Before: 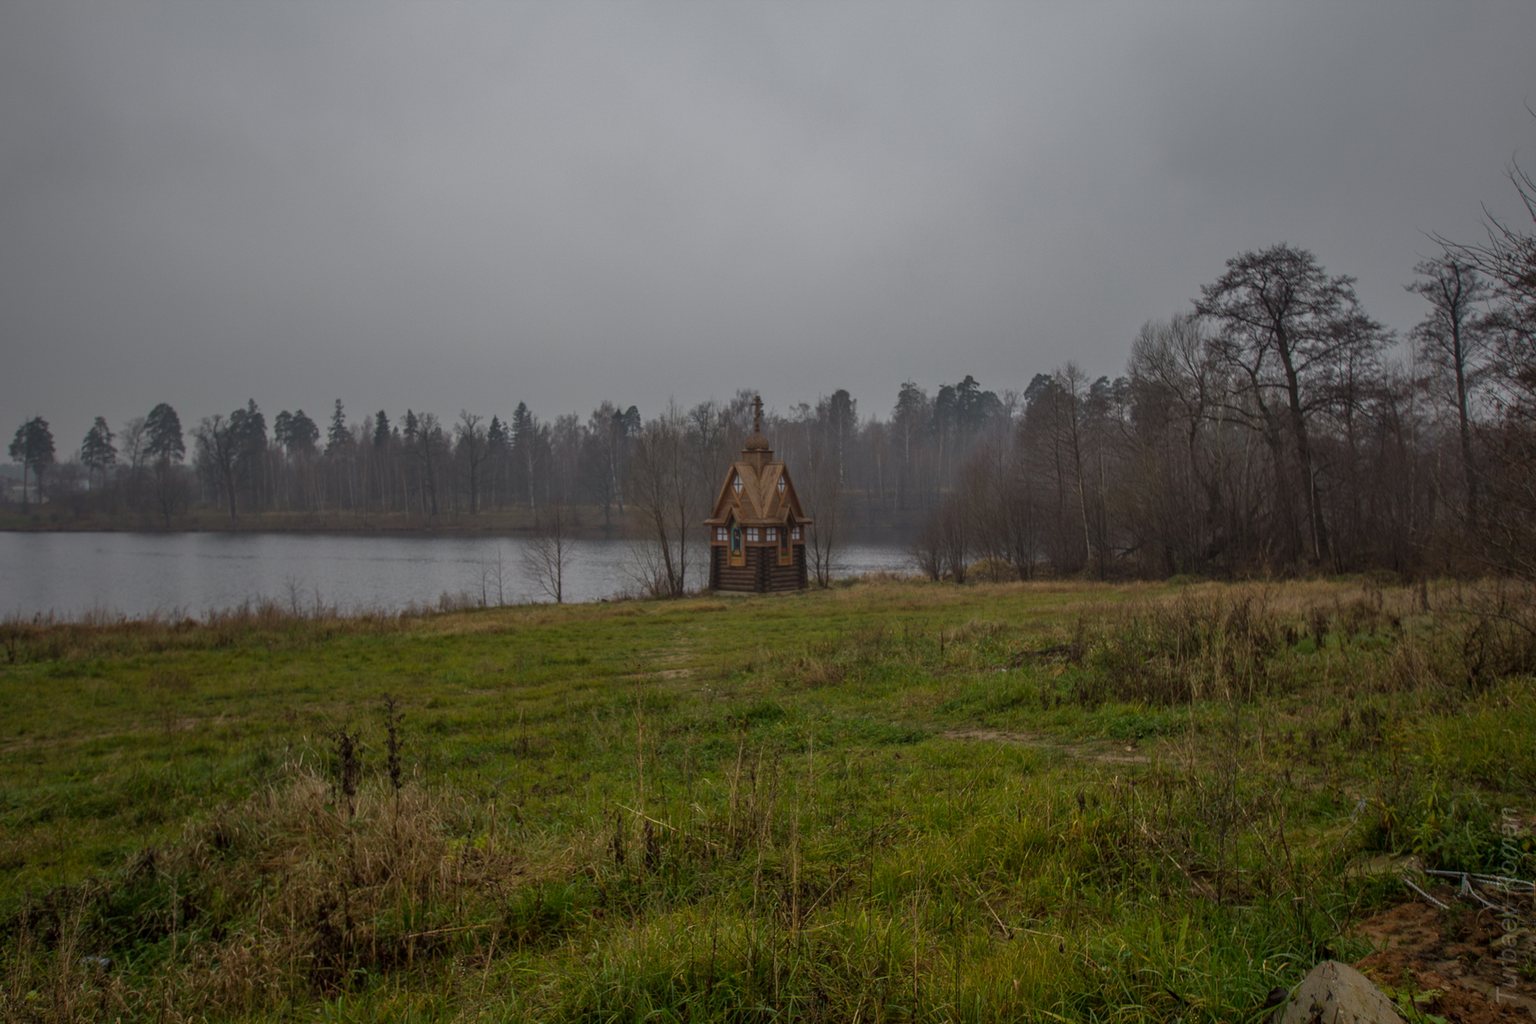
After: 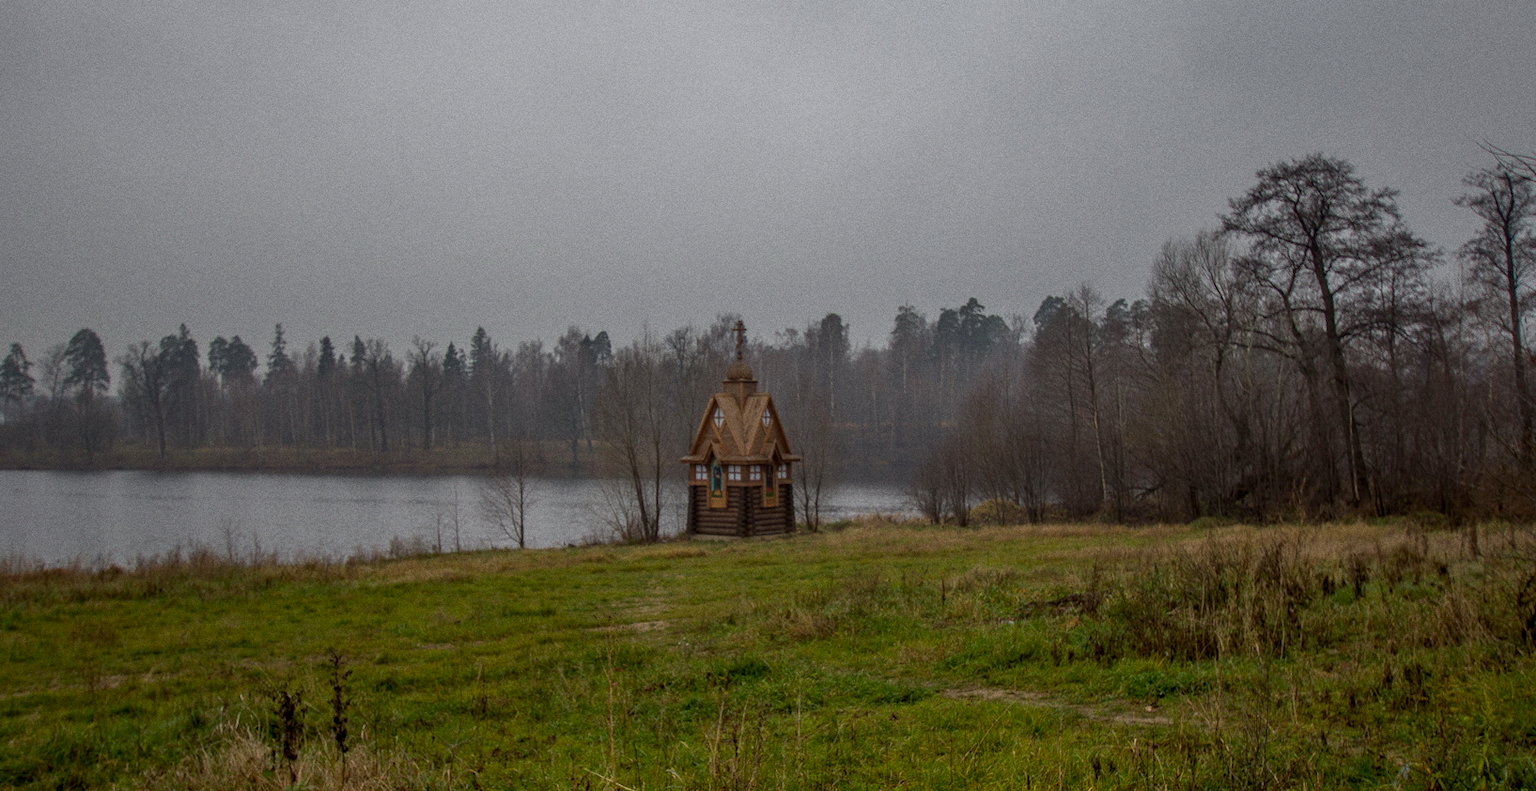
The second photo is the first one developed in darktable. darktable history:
grain: coarseness 0.47 ISO
crop: left 5.596%, top 10.314%, right 3.534%, bottom 19.395%
exposure: black level correction 0.007, exposure 0.159 EV, compensate highlight preservation false
